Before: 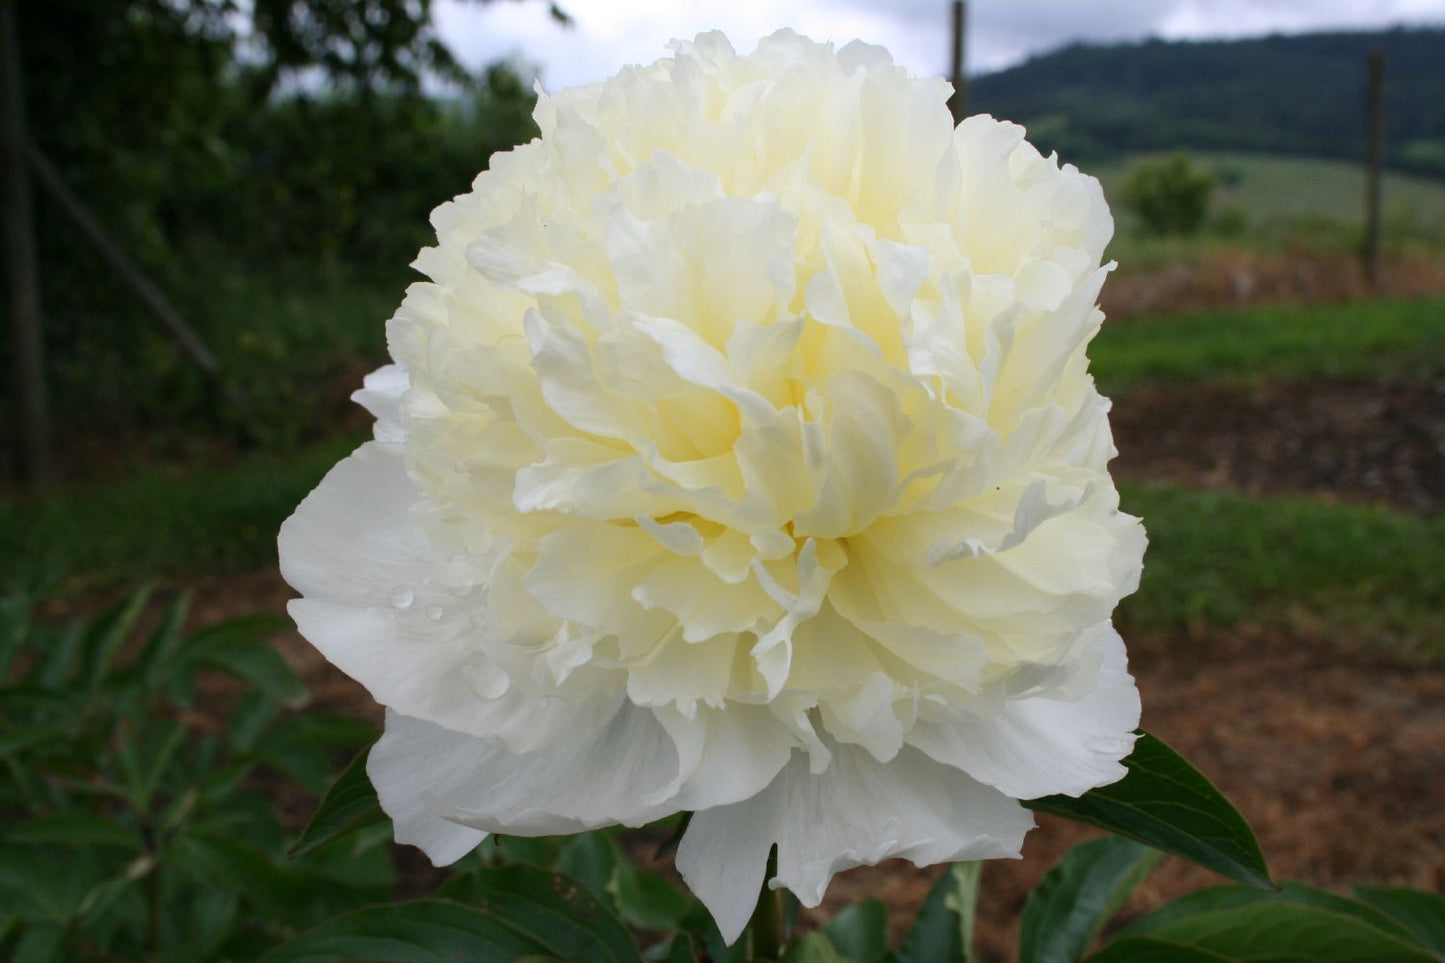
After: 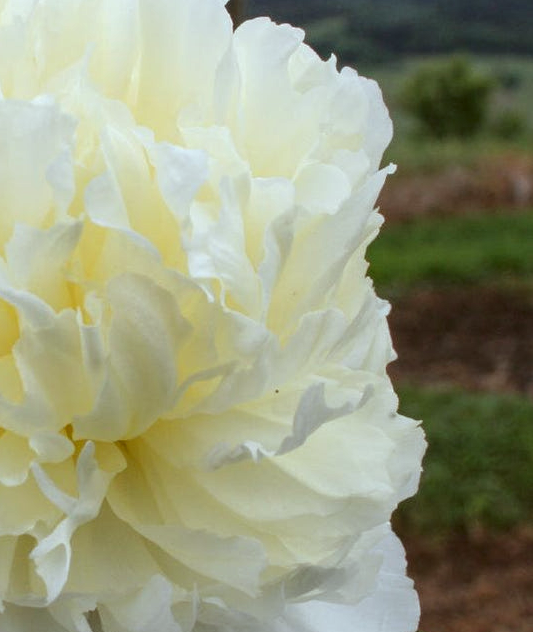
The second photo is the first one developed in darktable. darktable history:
color correction: highlights a* -4.98, highlights b* -3.76, shadows a* 3.83, shadows b* 4.08
crop and rotate: left 49.936%, top 10.094%, right 13.136%, bottom 24.256%
local contrast: highlights 99%, shadows 86%, detail 160%, midtone range 0.2
